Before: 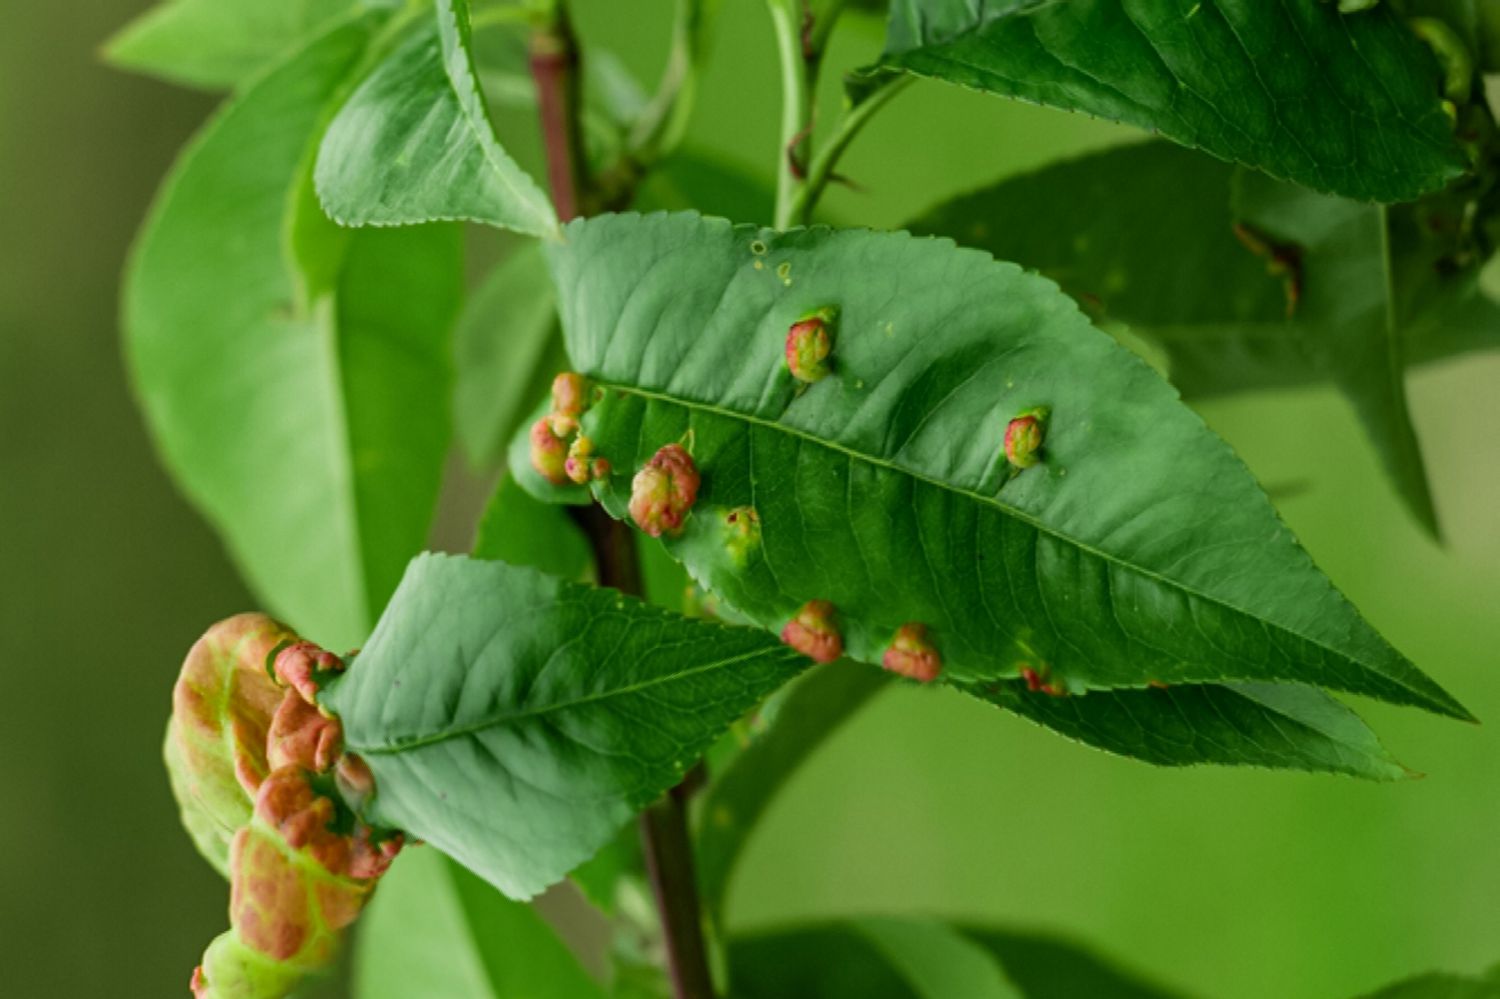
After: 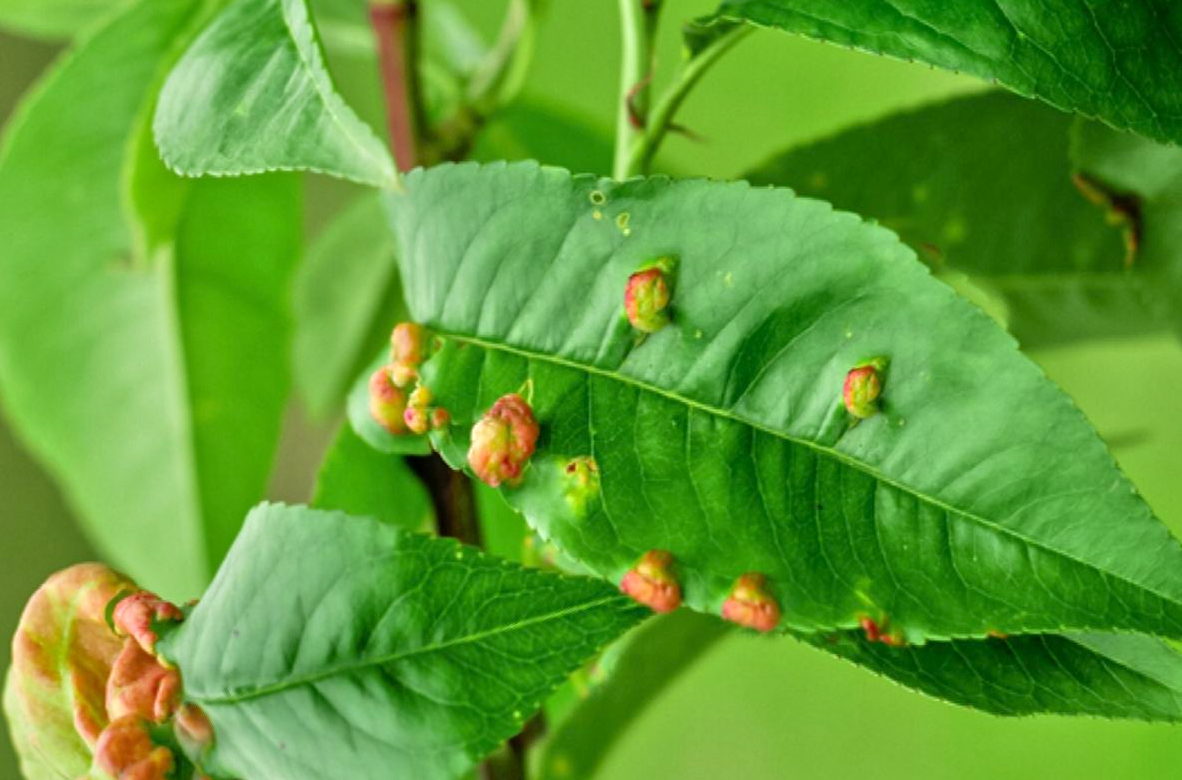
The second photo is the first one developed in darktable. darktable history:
crop and rotate: left 10.77%, top 5.1%, right 10.41%, bottom 16.76%
white balance: emerald 1
tone equalizer: -7 EV 0.15 EV, -6 EV 0.6 EV, -5 EV 1.15 EV, -4 EV 1.33 EV, -3 EV 1.15 EV, -2 EV 0.6 EV, -1 EV 0.15 EV, mask exposure compensation -0.5 EV
